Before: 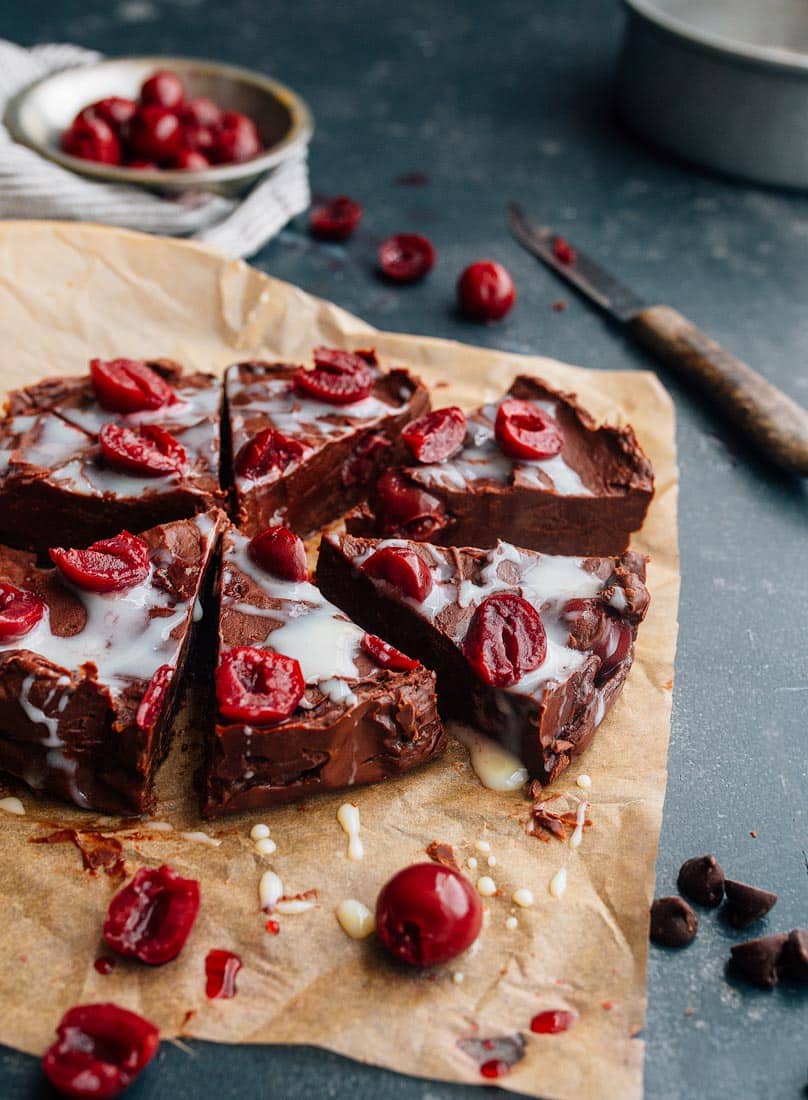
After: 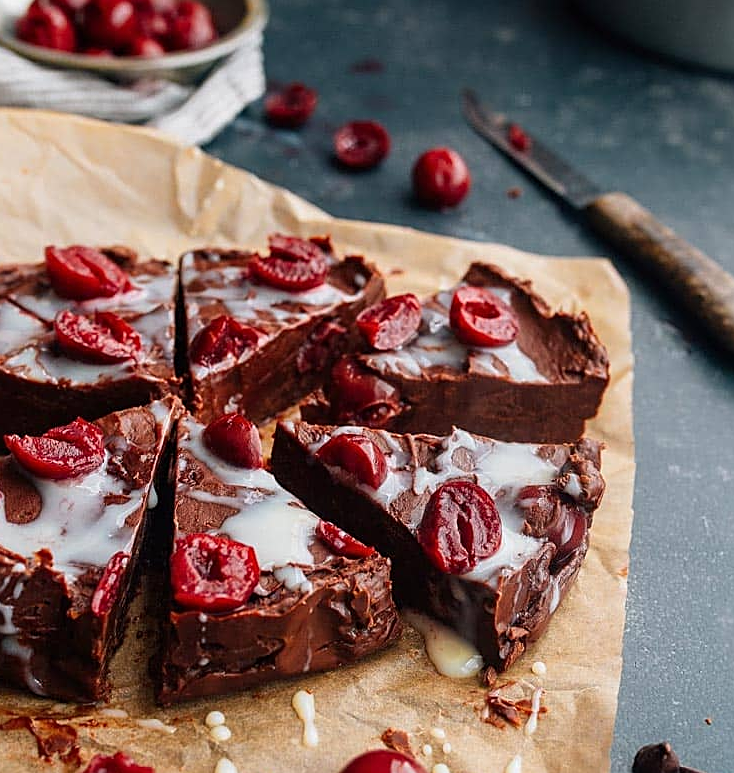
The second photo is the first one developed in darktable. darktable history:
crop: left 5.596%, top 10.314%, right 3.534%, bottom 19.395%
sharpen: on, module defaults
